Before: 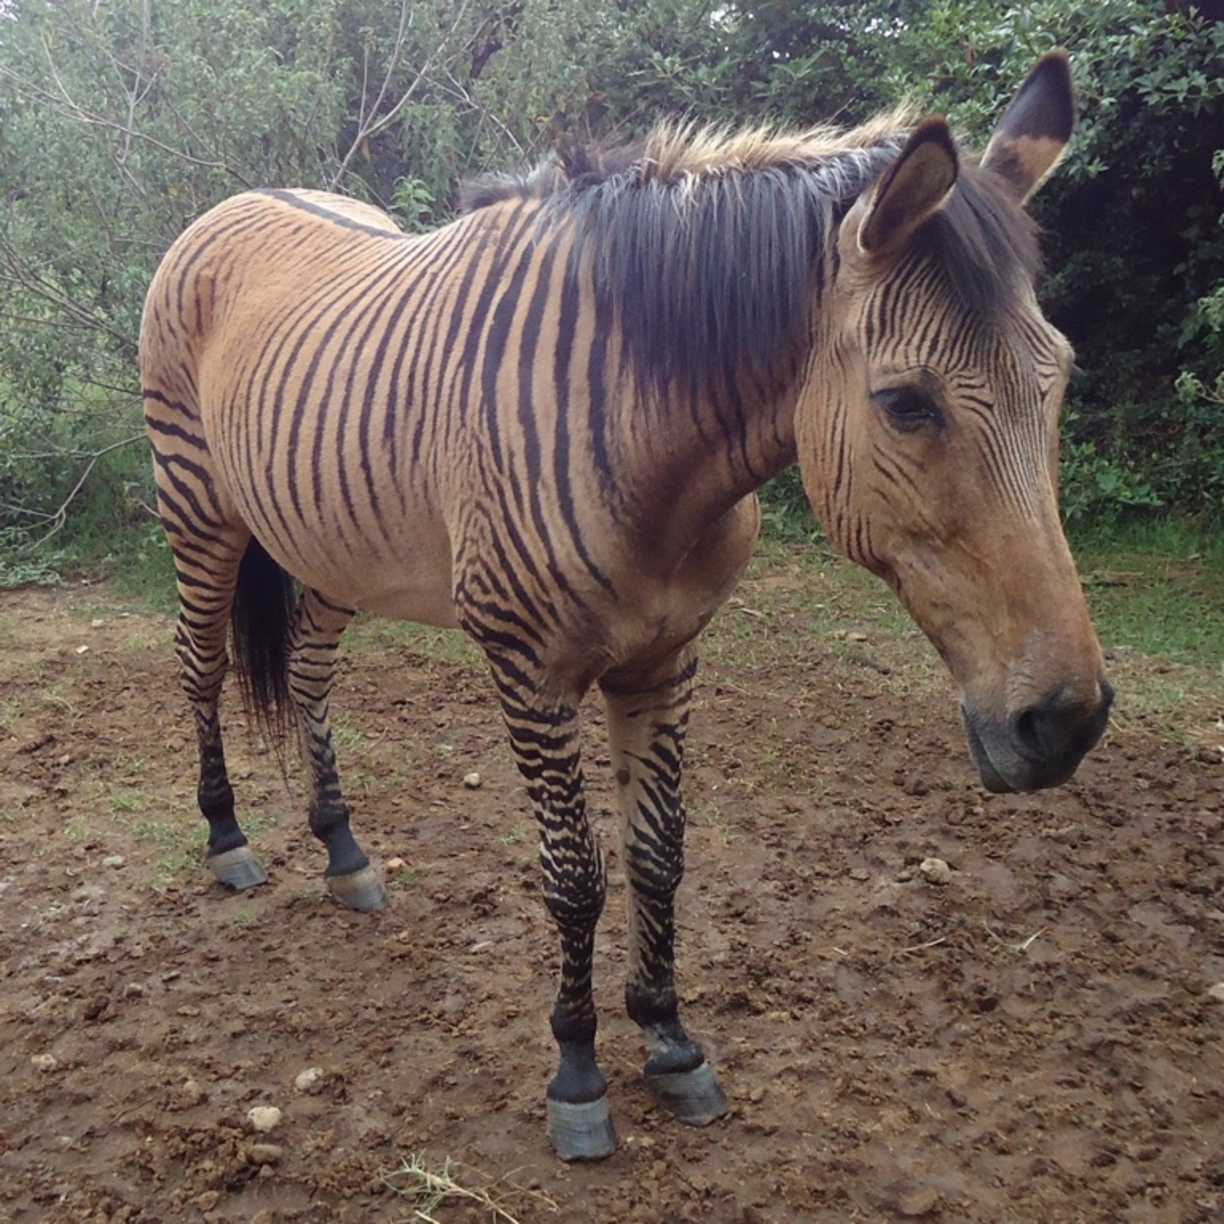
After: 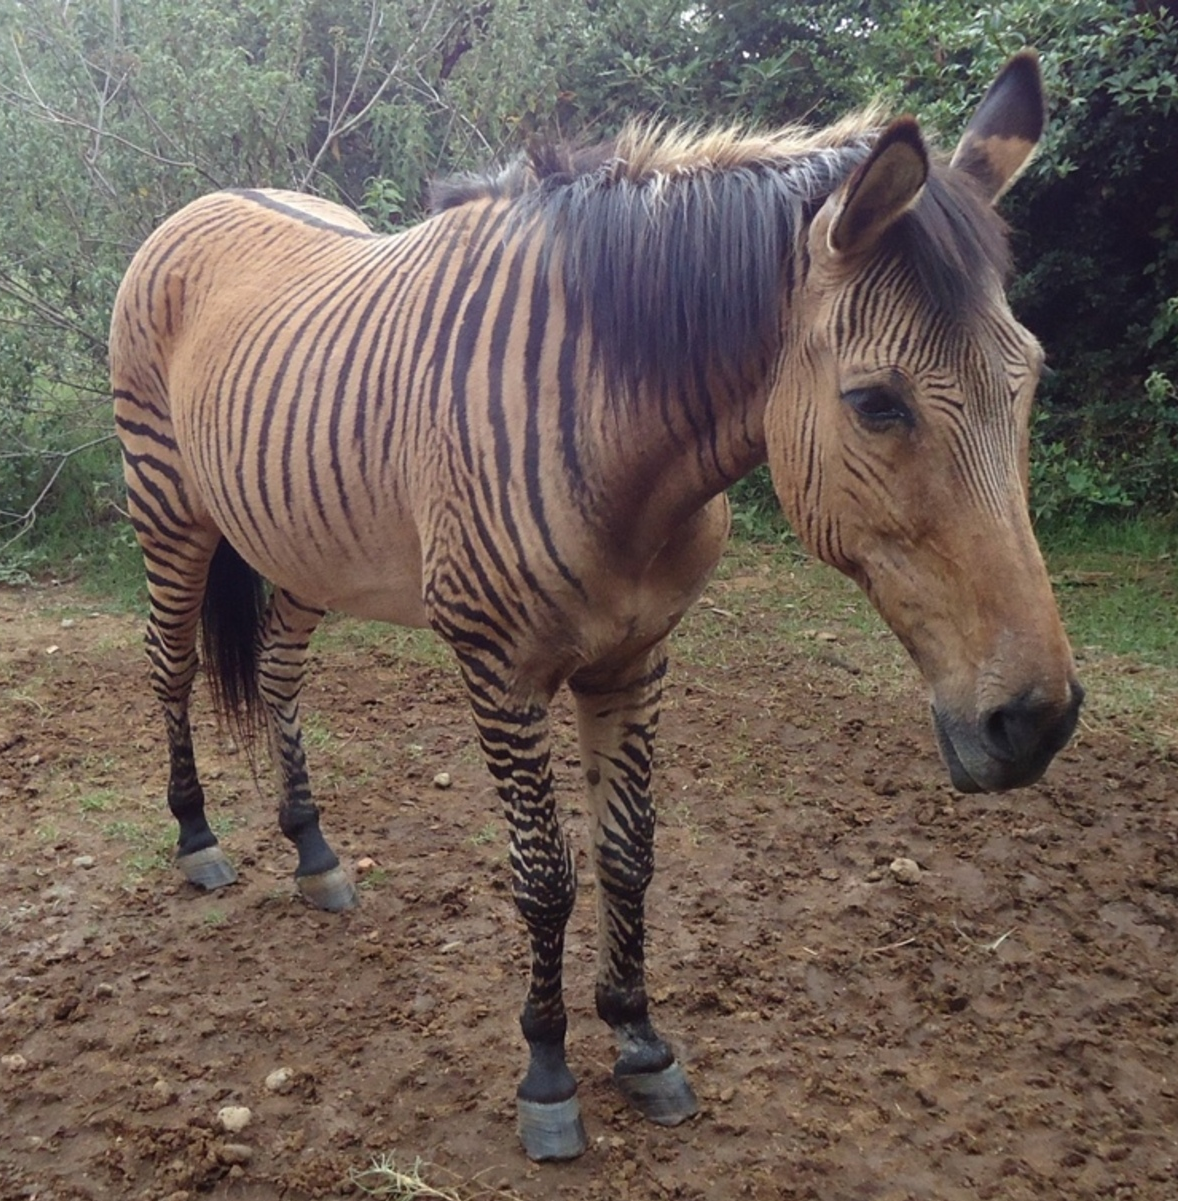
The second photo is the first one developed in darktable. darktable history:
crop and rotate: left 2.528%, right 1.17%, bottom 1.855%
tone equalizer: edges refinement/feathering 500, mask exposure compensation -1.57 EV, preserve details no
